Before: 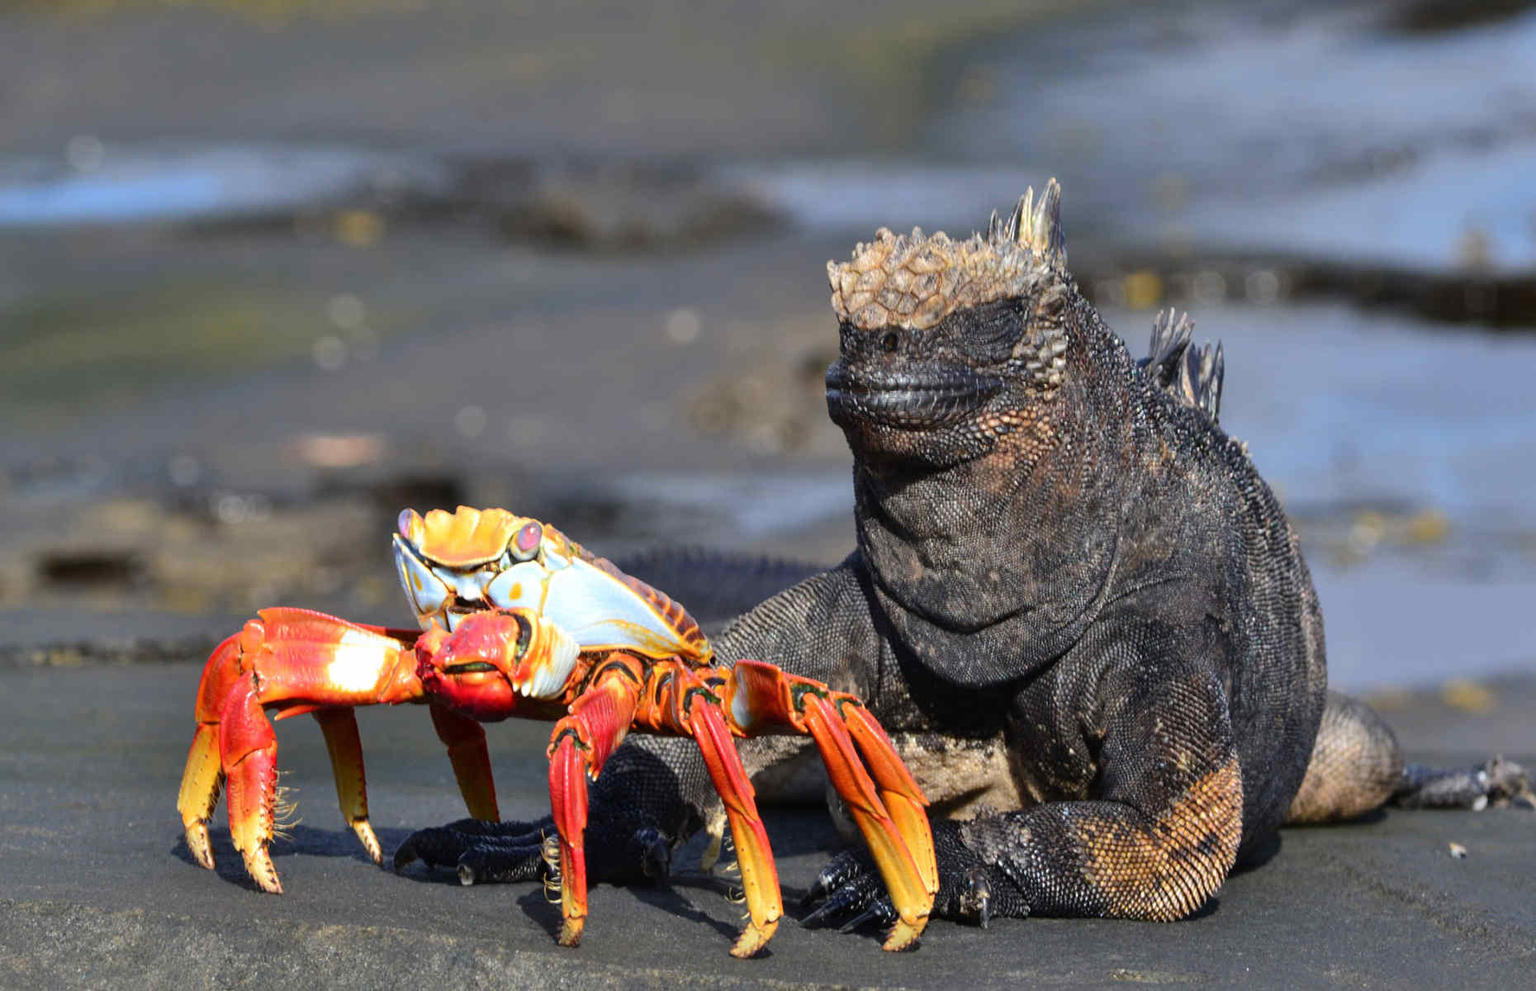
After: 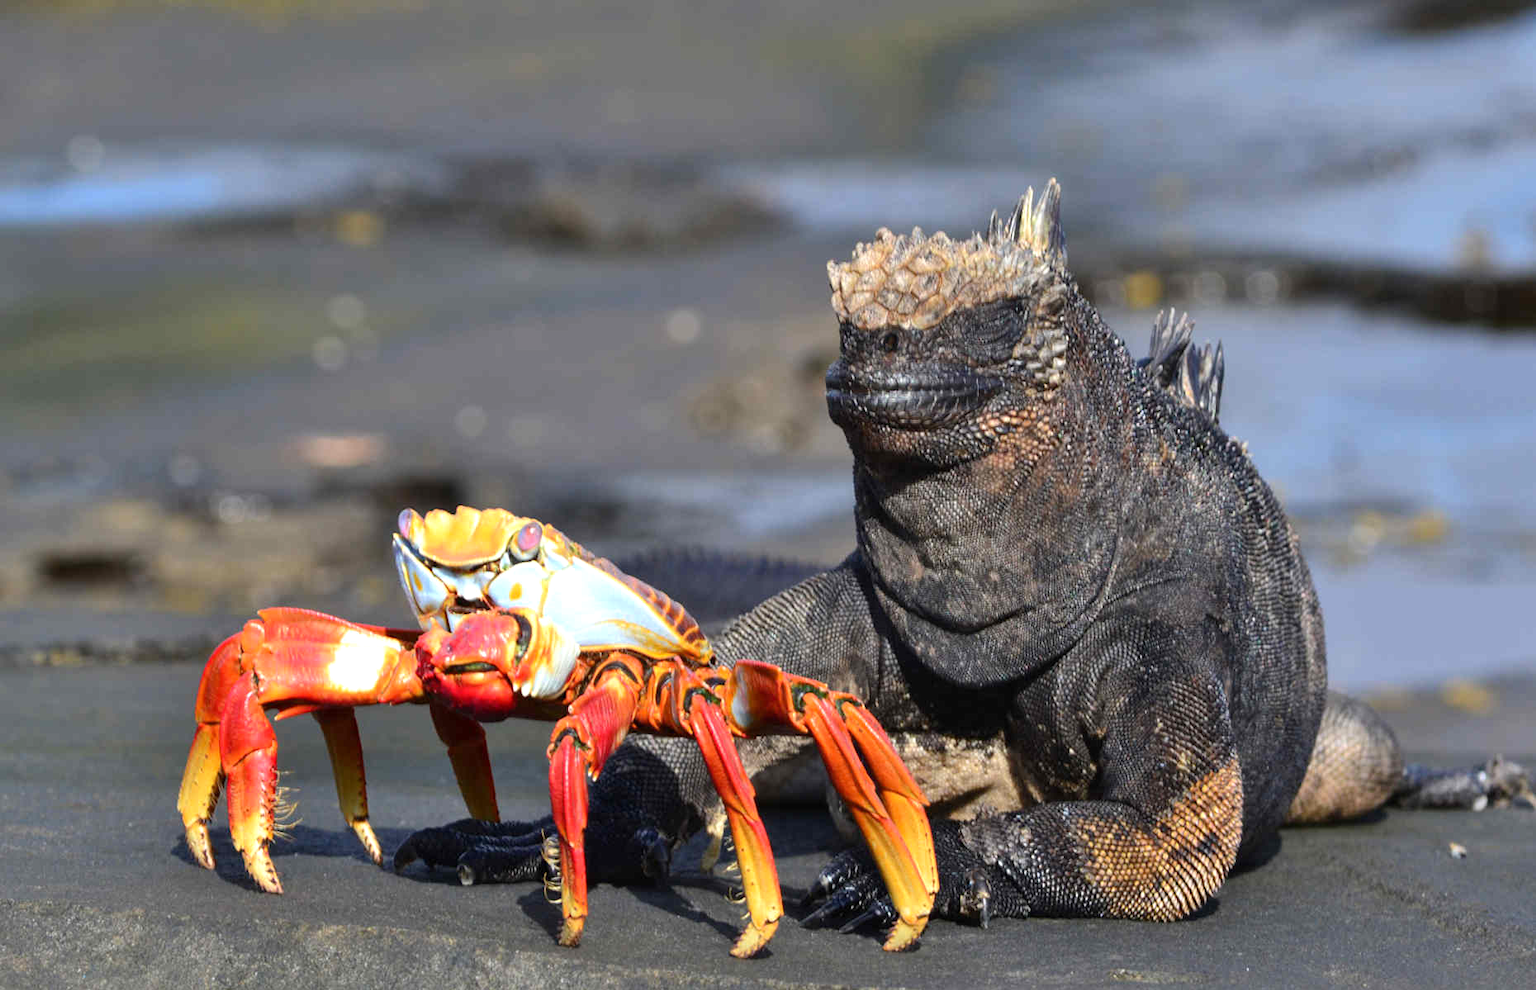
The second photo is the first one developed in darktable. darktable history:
exposure: exposure 0.195 EV, compensate exposure bias true, compensate highlight preservation false
